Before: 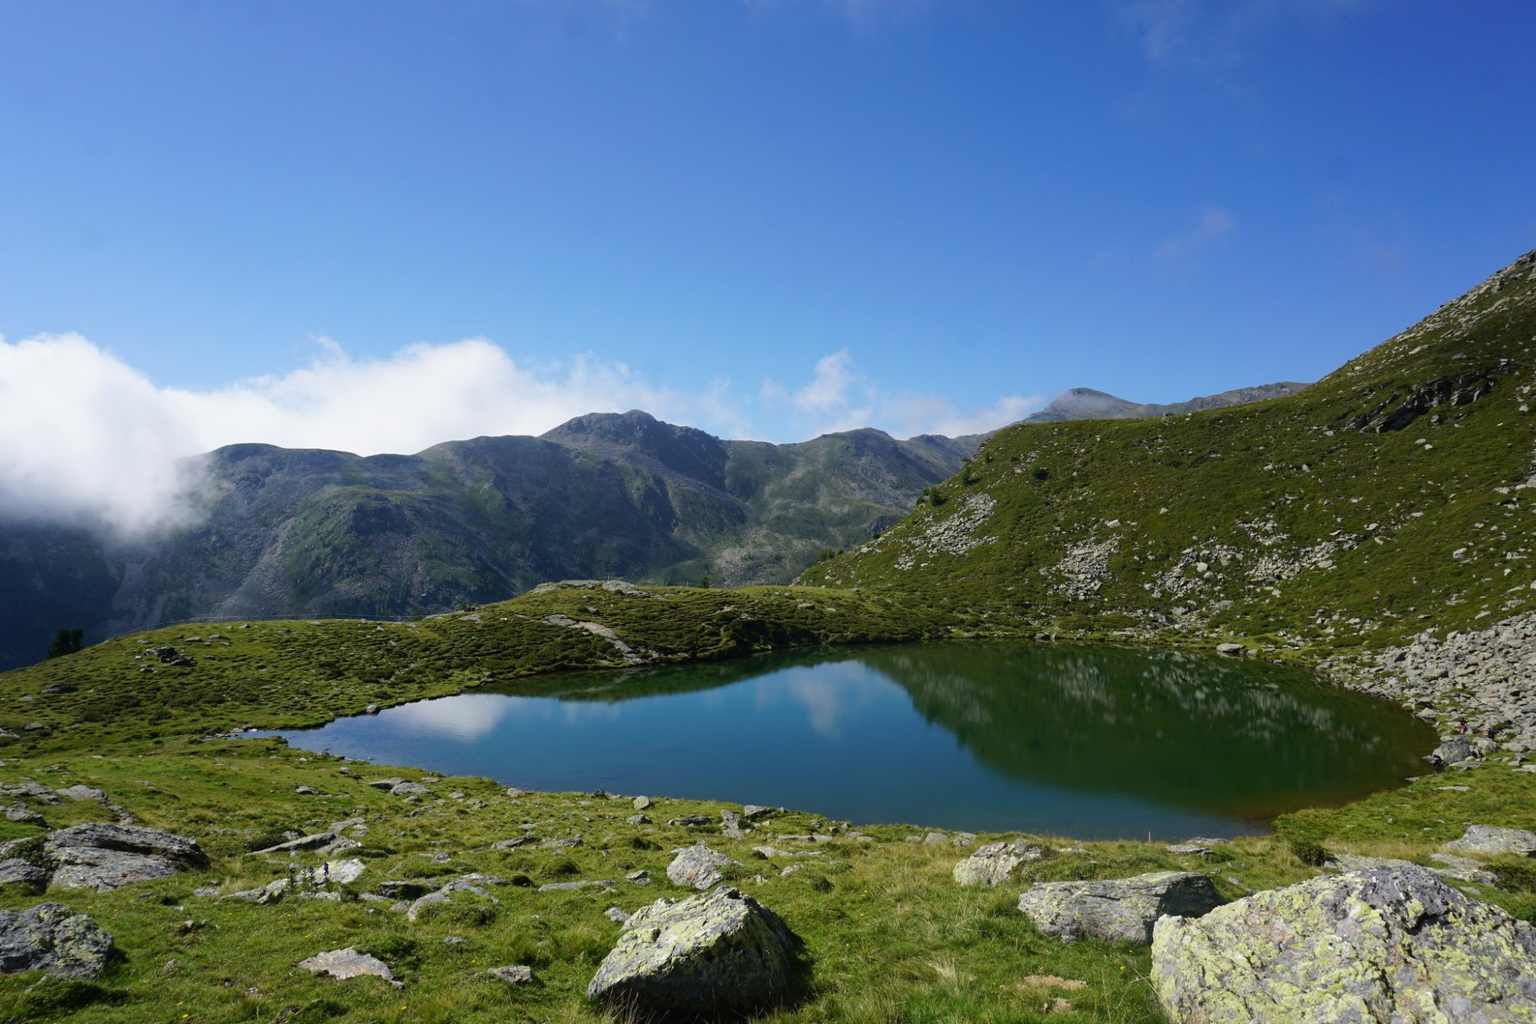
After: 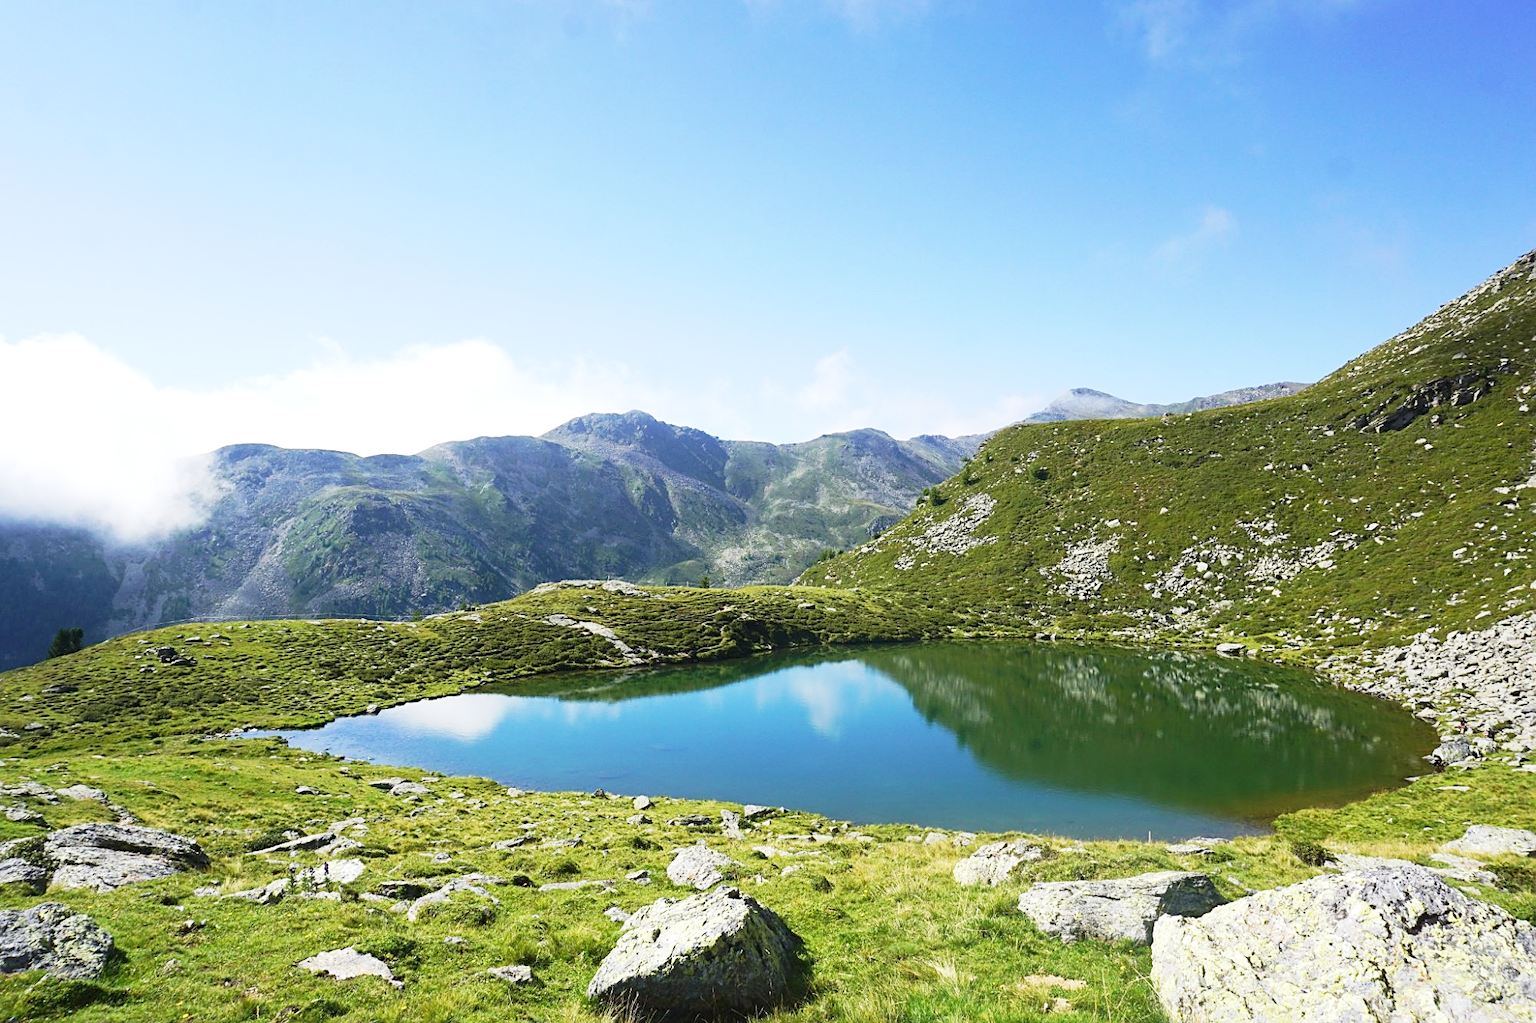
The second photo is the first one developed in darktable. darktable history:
base curve: curves: ch0 [(0, 0) (0.088, 0.125) (0.176, 0.251) (0.354, 0.501) (0.613, 0.749) (1, 0.877)], preserve colors none
exposure: black level correction 0, exposure 1.101 EV, compensate highlight preservation false
sharpen: on, module defaults
